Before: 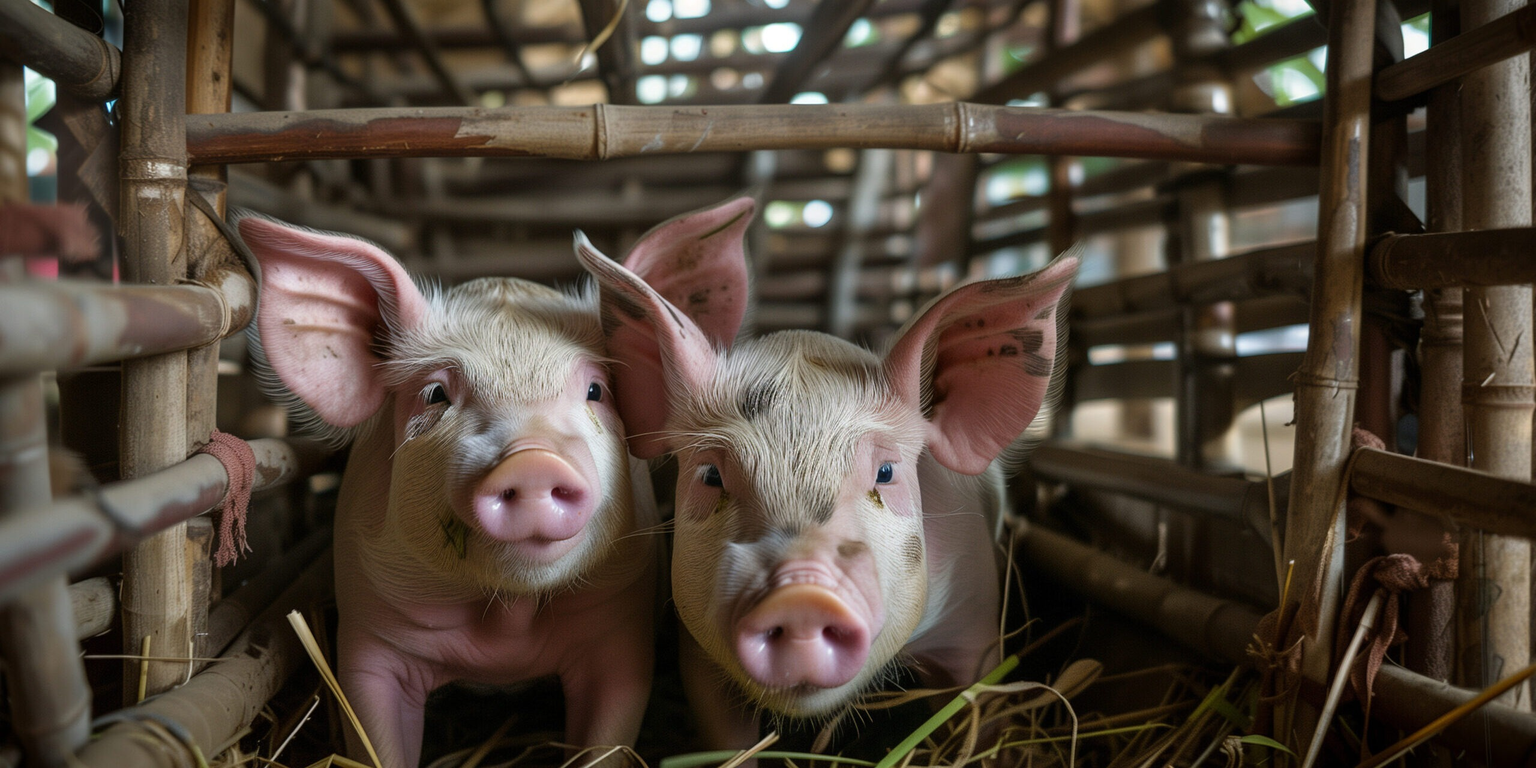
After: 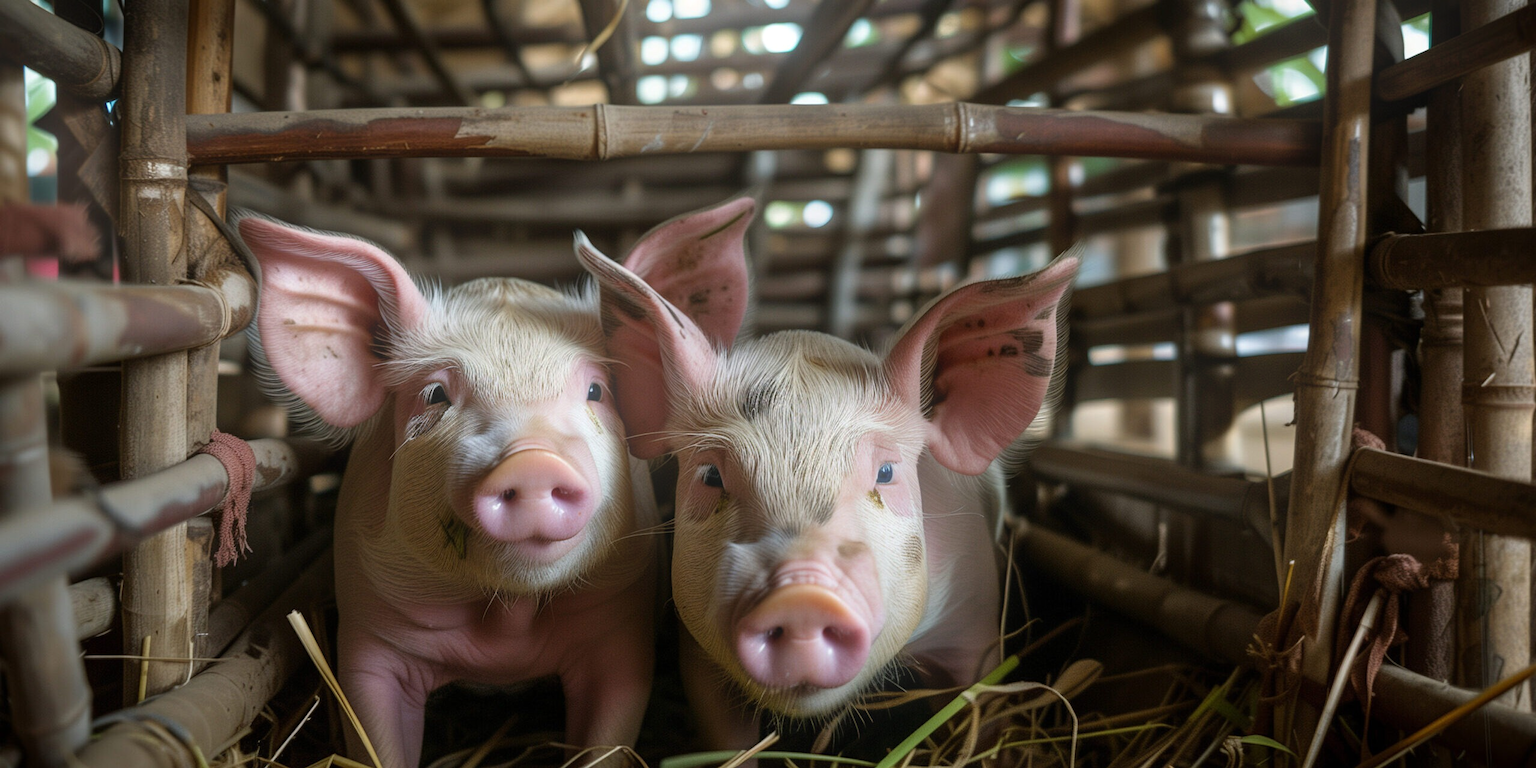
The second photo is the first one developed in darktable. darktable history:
tone equalizer: on, module defaults
bloom: threshold 82.5%, strength 16.25%
